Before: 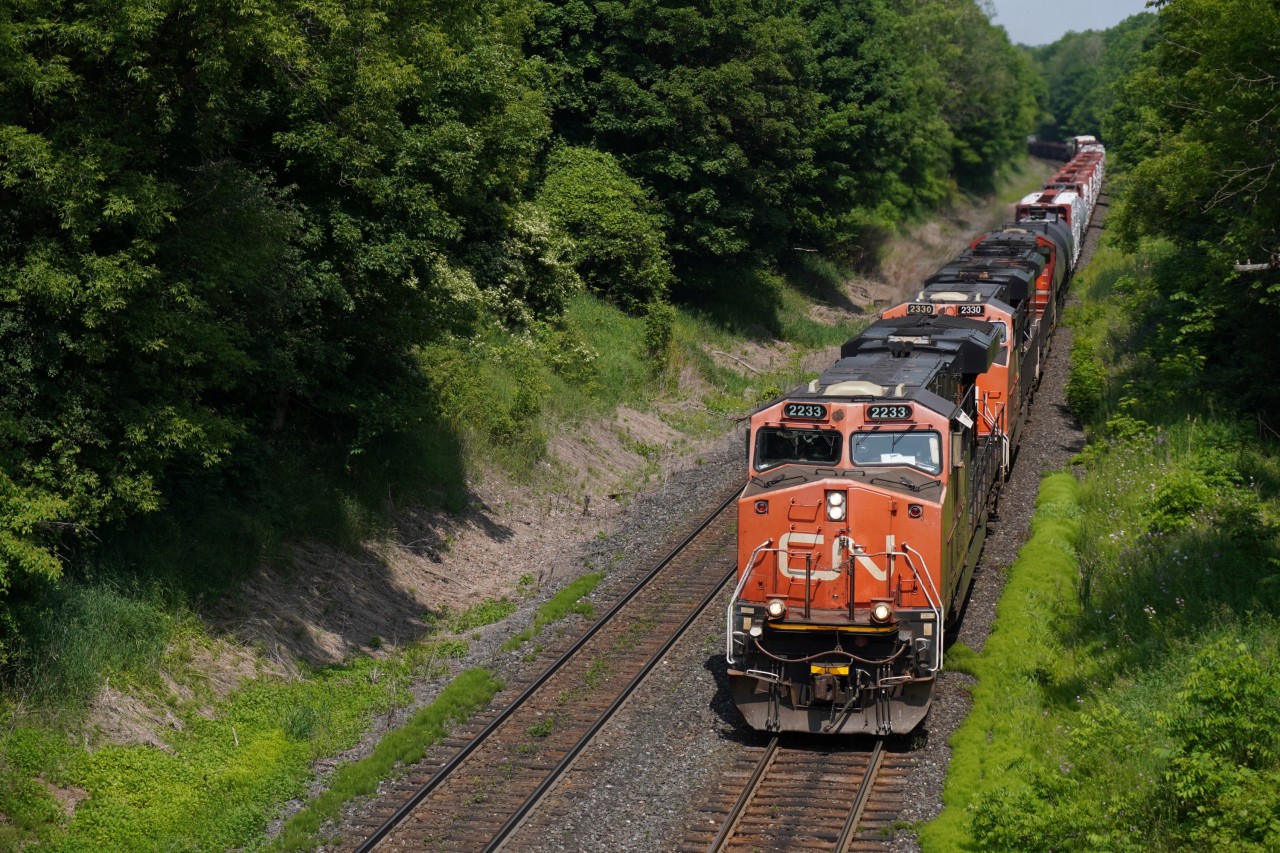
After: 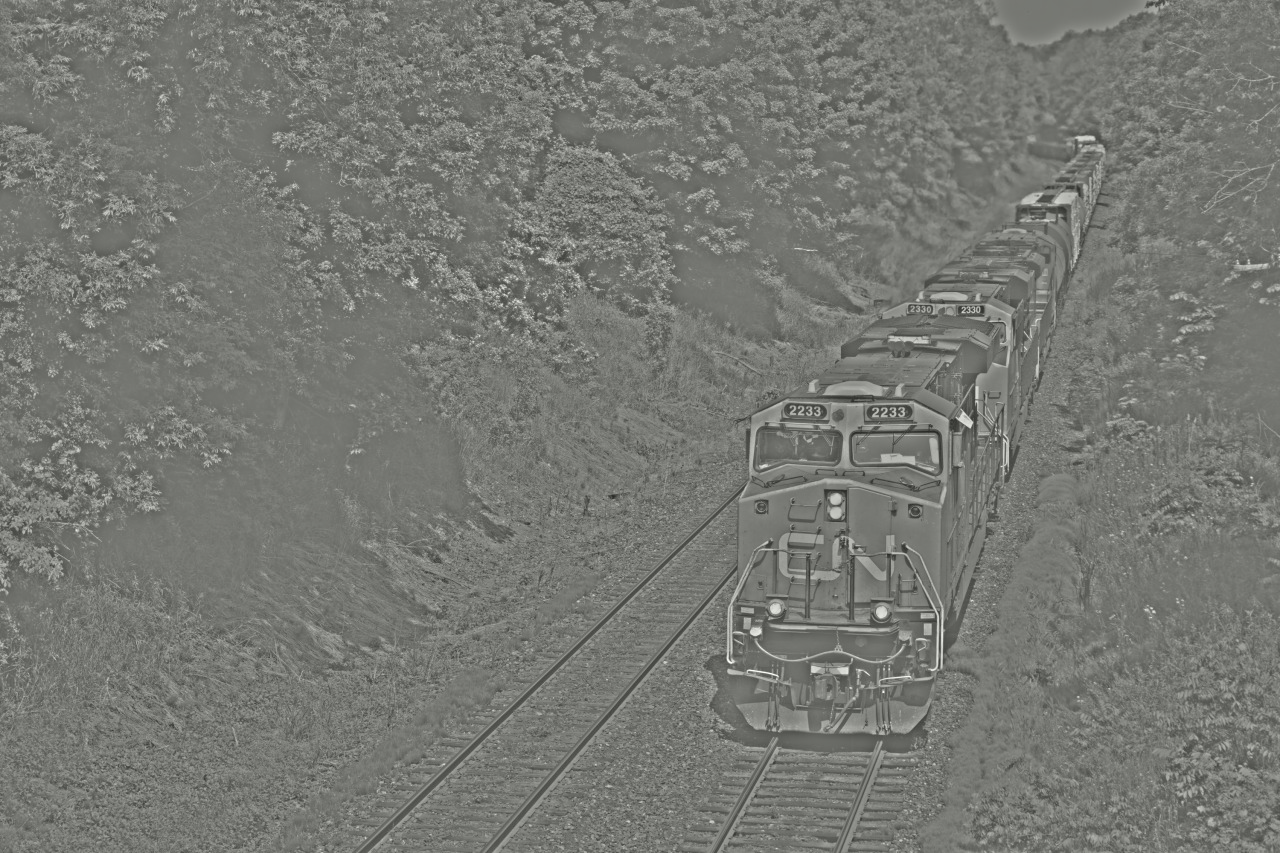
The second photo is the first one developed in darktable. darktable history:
exposure: exposure 0.935 EV, compensate highlight preservation false
highpass: sharpness 25.84%, contrast boost 14.94%
tone curve: curves: ch1 [(0, 0) (0.173, 0.145) (0.467, 0.477) (0.808, 0.611) (1, 1)]; ch2 [(0, 0) (0.255, 0.314) (0.498, 0.509) (0.694, 0.64) (1, 1)], color space Lab, independent channels, preserve colors none
